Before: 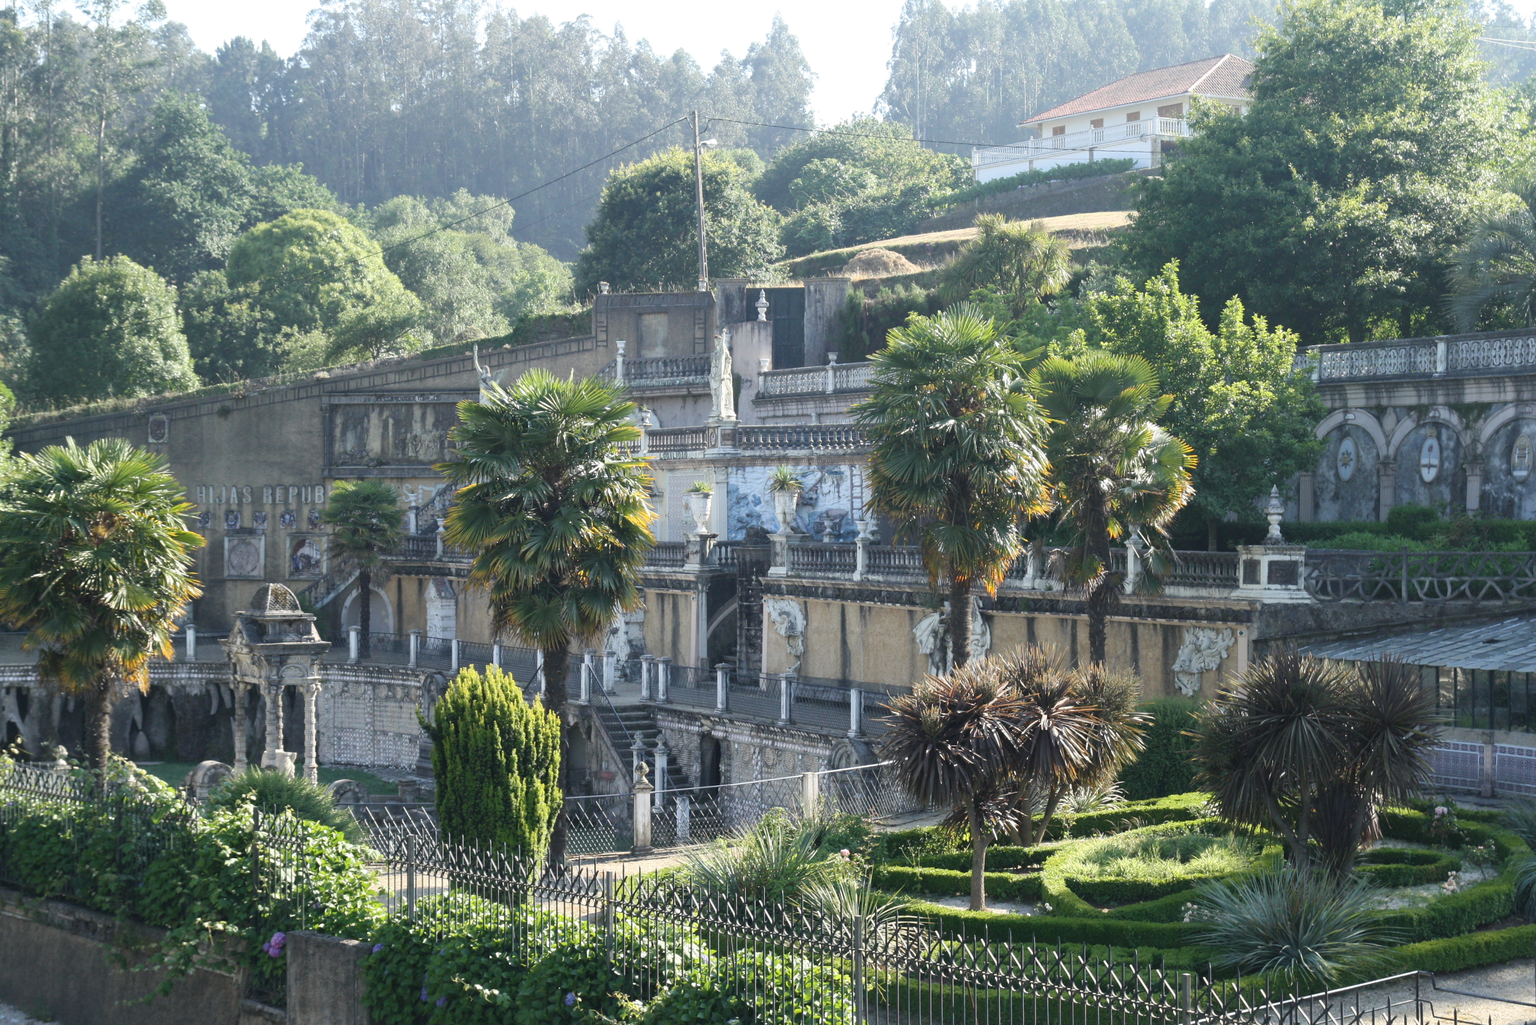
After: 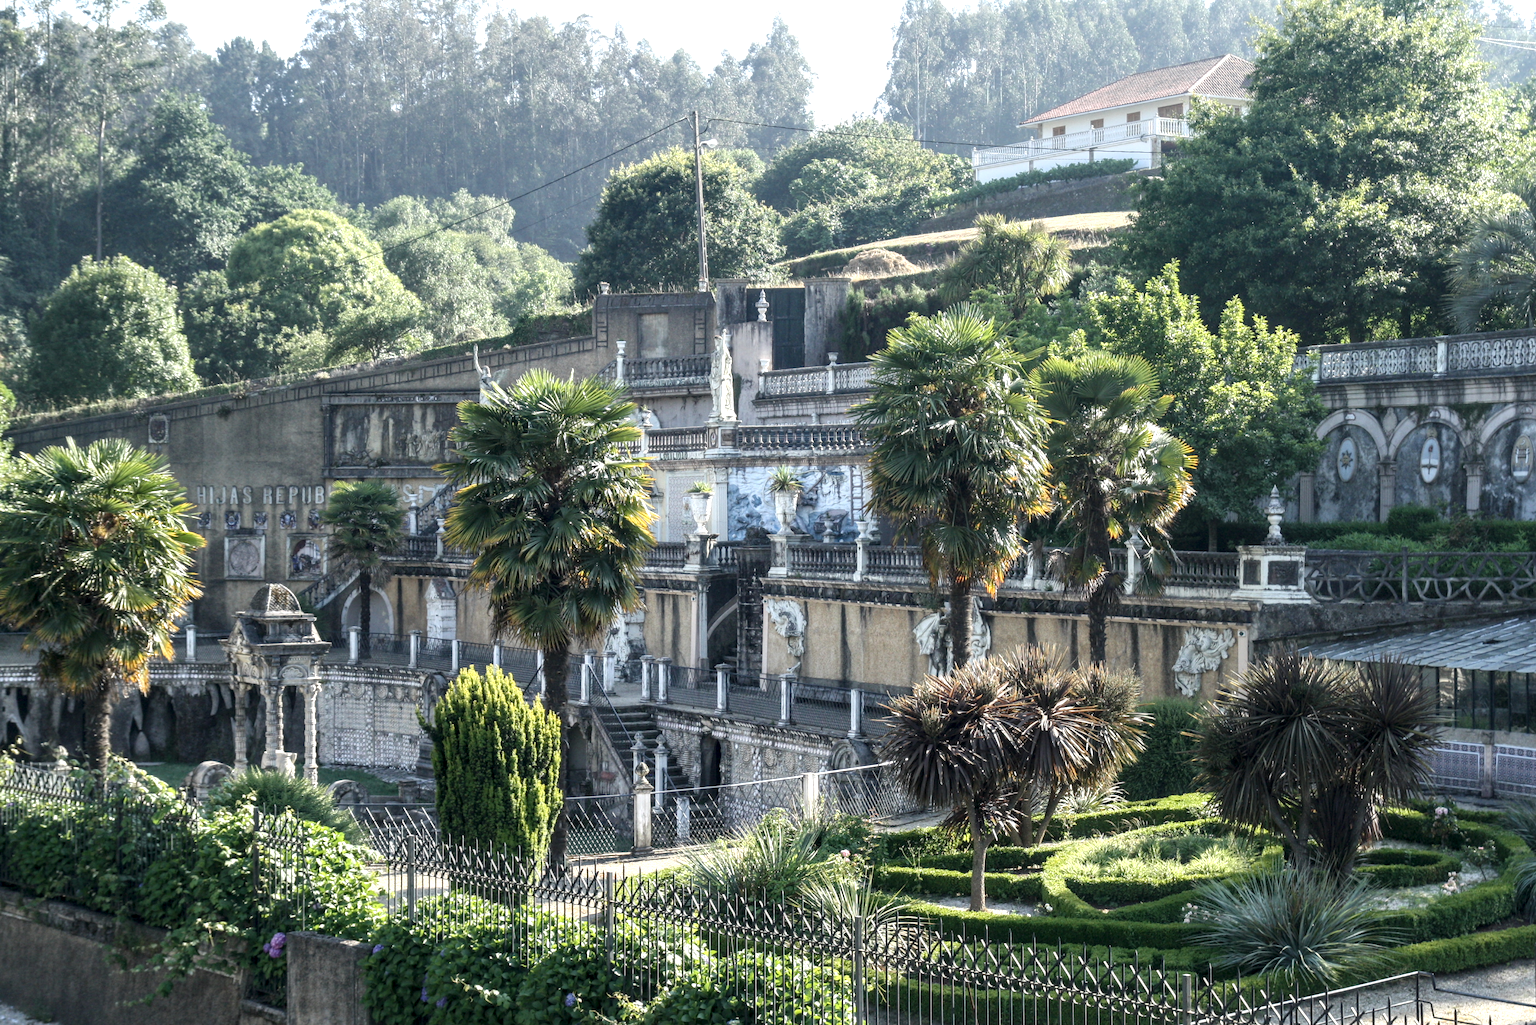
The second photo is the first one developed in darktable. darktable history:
local contrast: detail 160%
rotate and perspective: automatic cropping off
